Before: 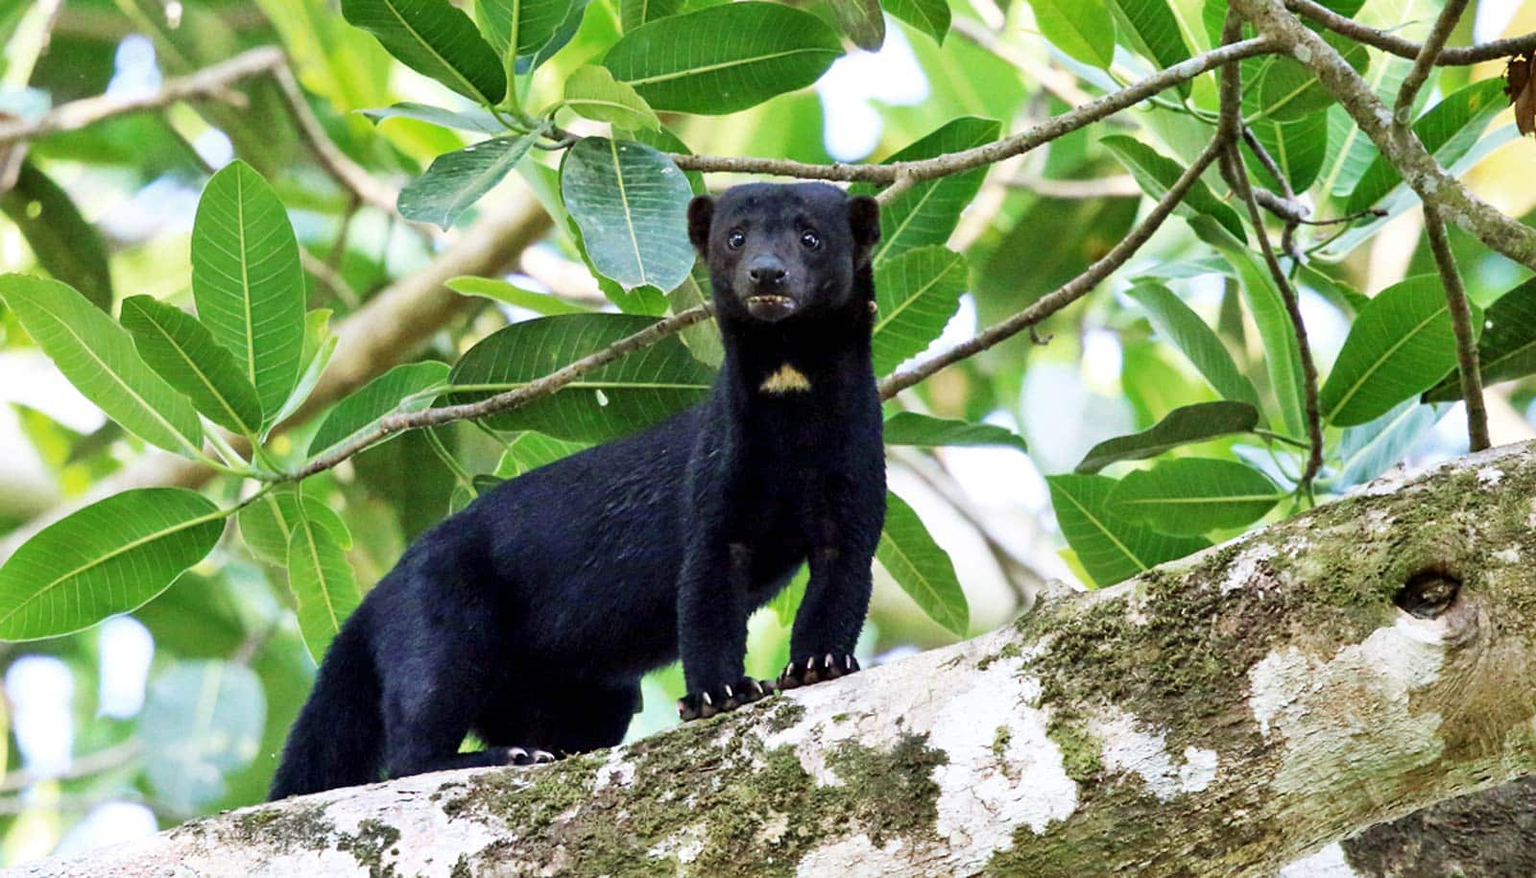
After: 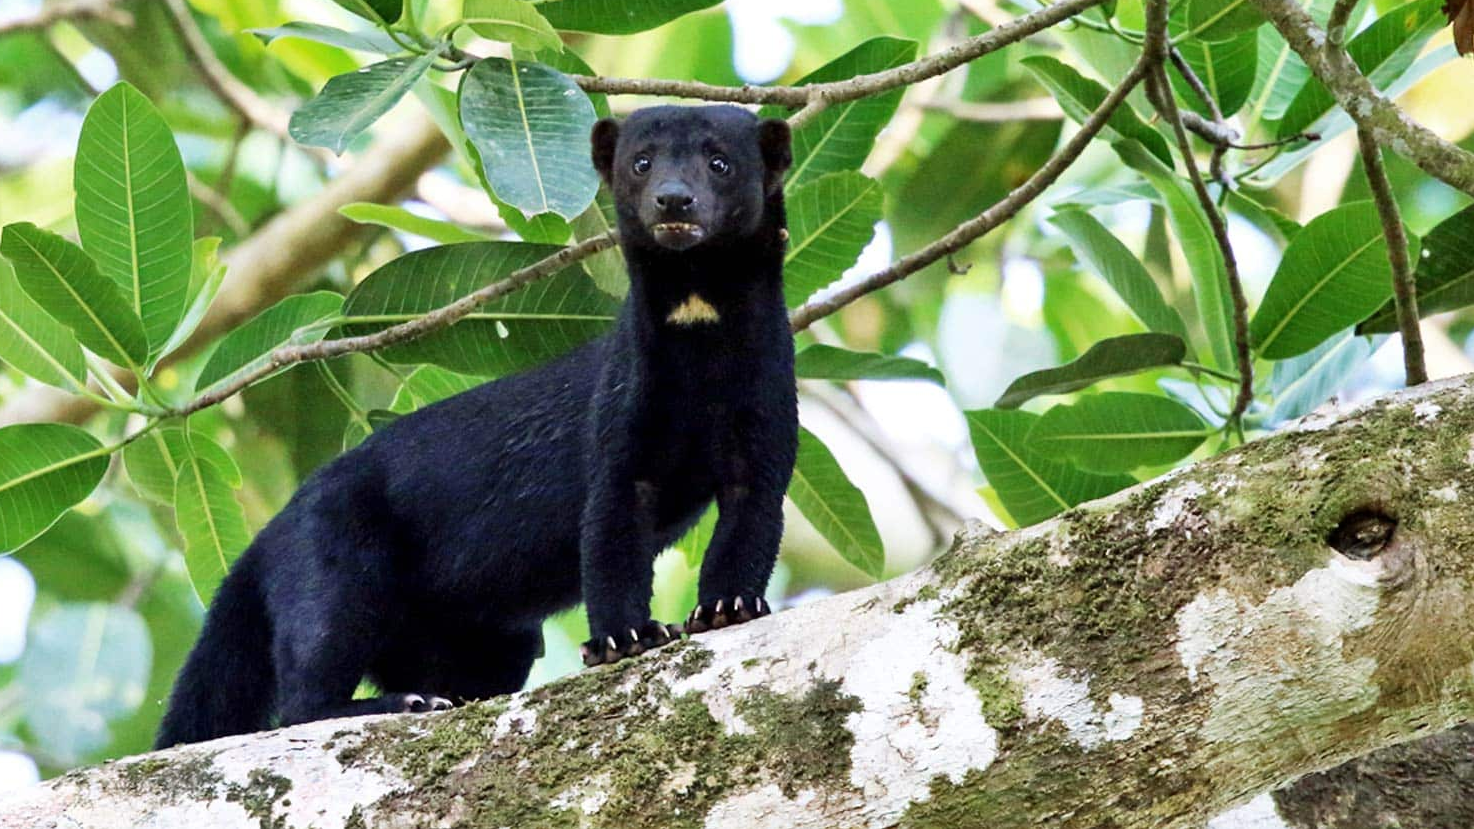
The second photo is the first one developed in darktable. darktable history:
crop and rotate: left 7.82%, top 9.324%
color correction: highlights b* 0.06
